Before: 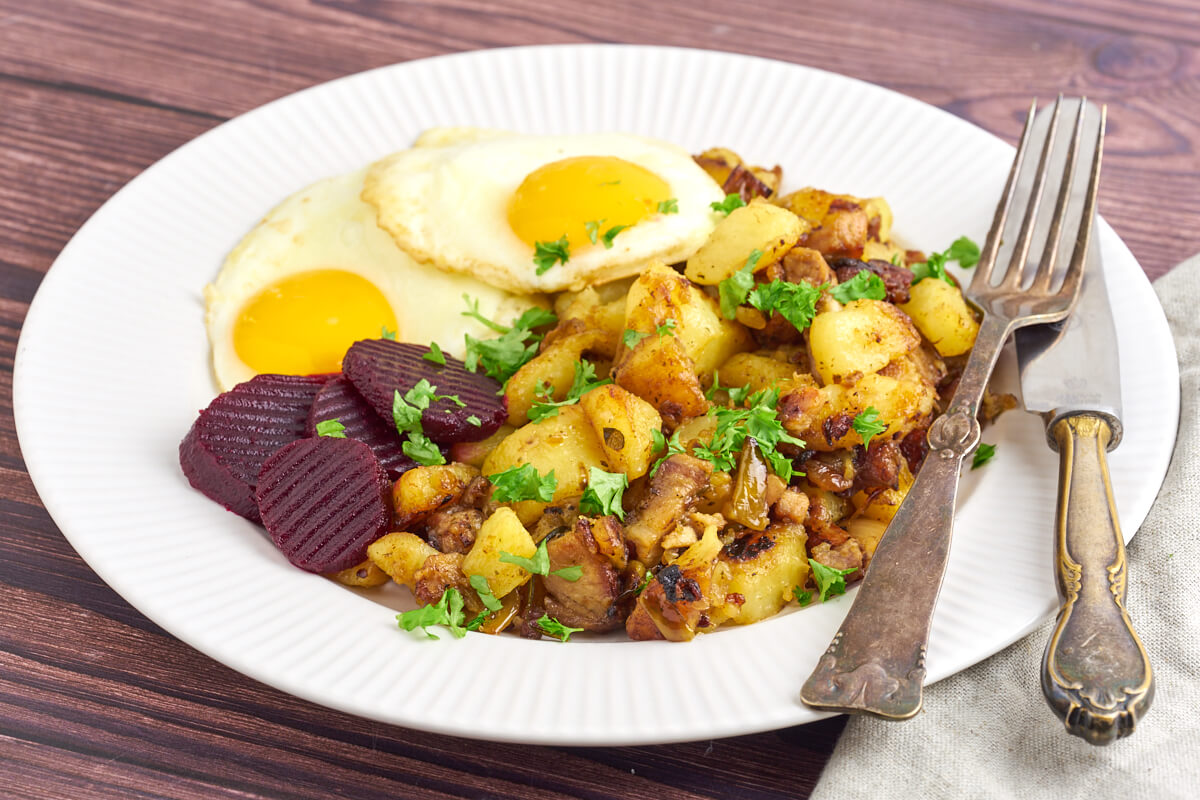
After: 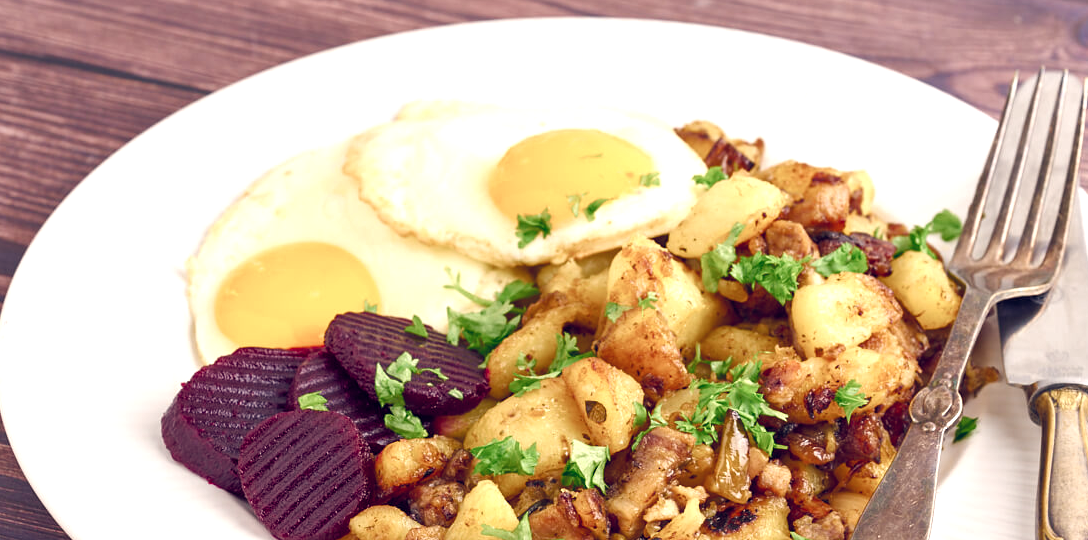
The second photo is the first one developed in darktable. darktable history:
color balance rgb: highlights gain › chroma 2.94%, highlights gain › hue 60.57°, global offset › chroma 0.25%, global offset › hue 256.52°, perceptual saturation grading › global saturation 20%, perceptual saturation grading › highlights -50%, perceptual saturation grading › shadows 30%, contrast 15%
crop: left 1.509%, top 3.452%, right 7.696%, bottom 28.452%
